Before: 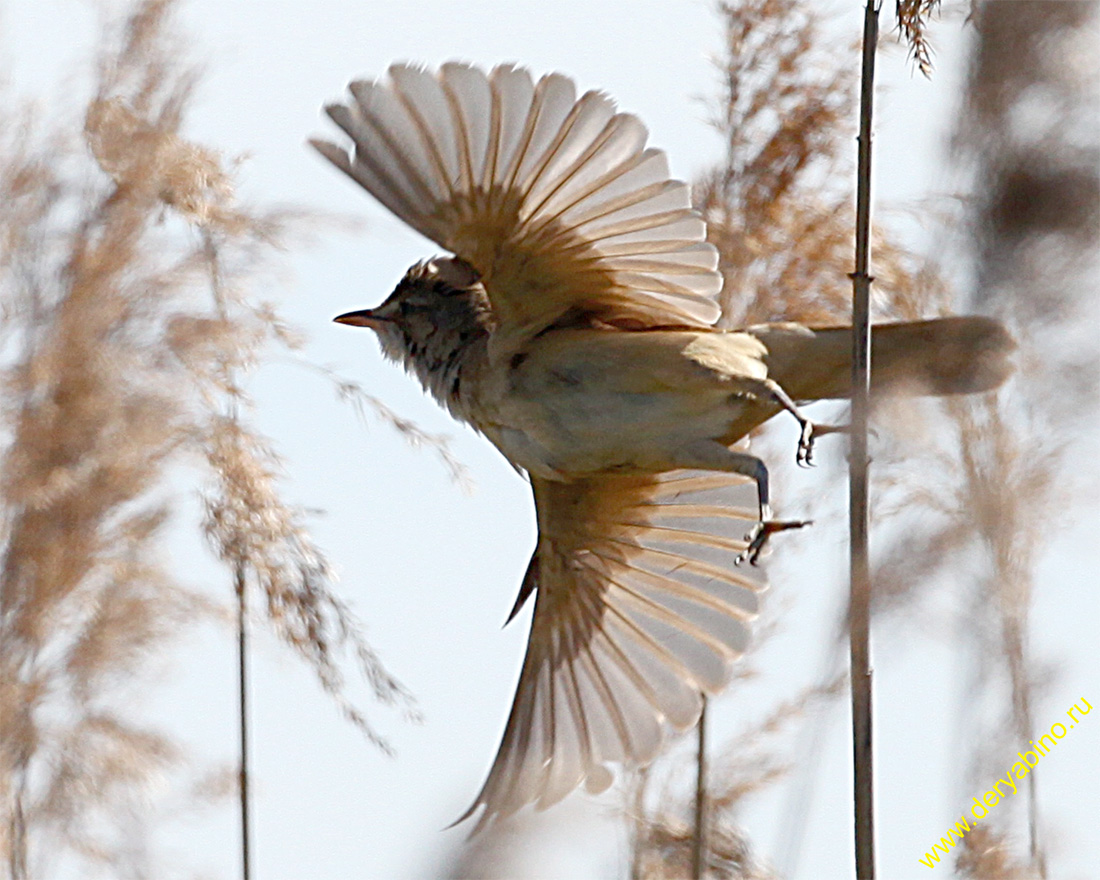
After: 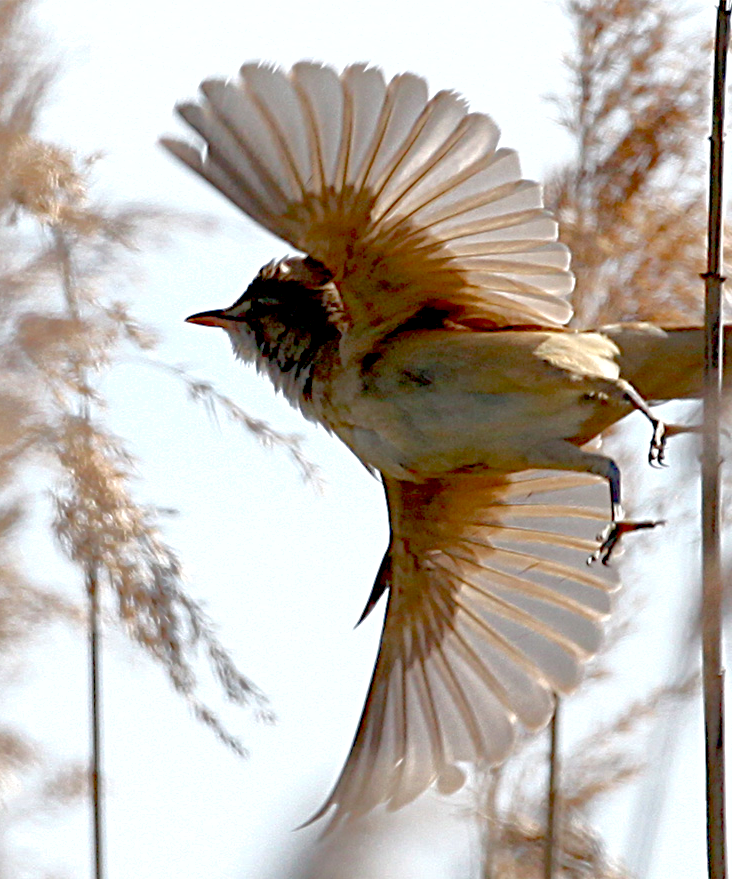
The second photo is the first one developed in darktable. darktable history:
crop and rotate: left 13.457%, right 19.933%
exposure: black level correction 0.024, exposure 0.182 EV, compensate exposure bias true, compensate highlight preservation false
shadows and highlights: on, module defaults
